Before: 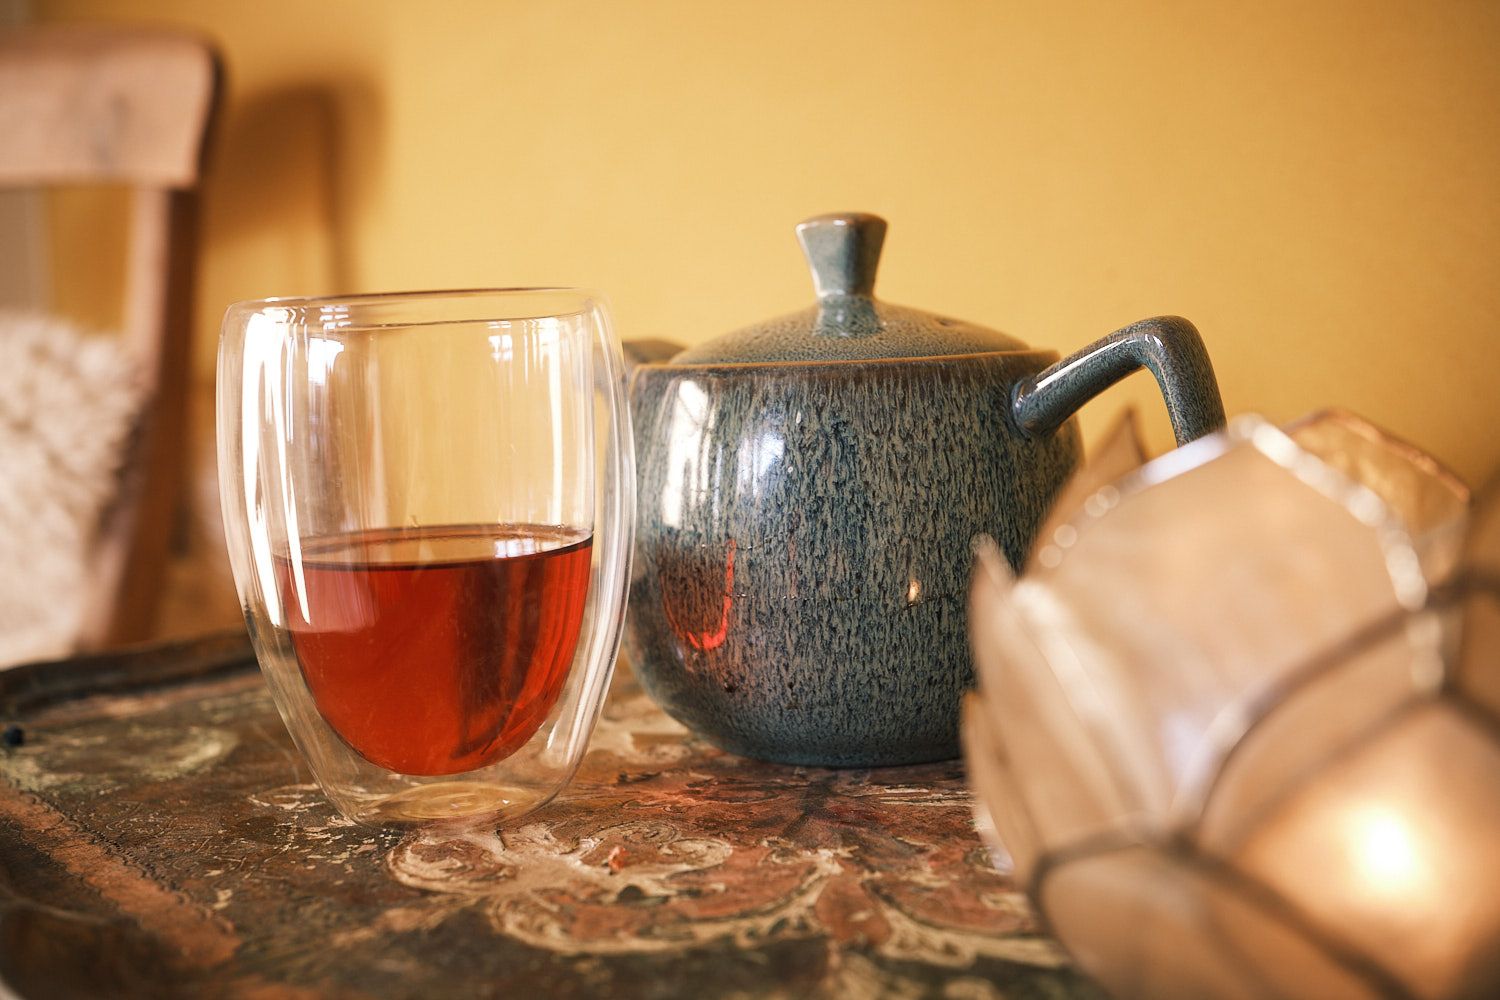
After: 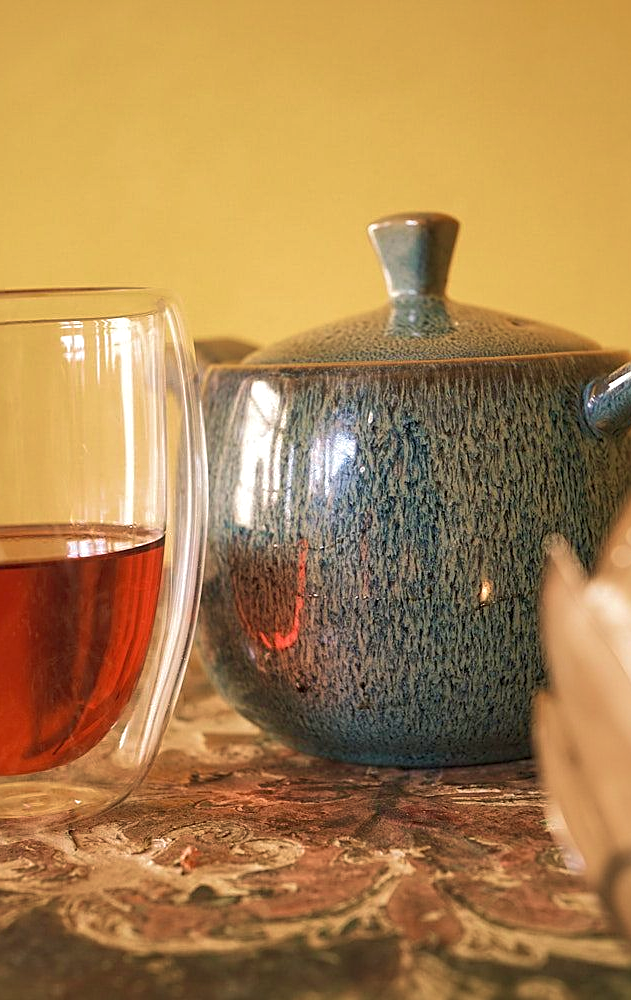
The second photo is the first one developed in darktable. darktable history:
local contrast: highlights 106%, shadows 99%, detail 119%, midtone range 0.2
crop: left 28.551%, right 29.357%
sharpen: on, module defaults
exposure: compensate highlight preservation false
velvia: strength 44.5%
shadows and highlights: on, module defaults
